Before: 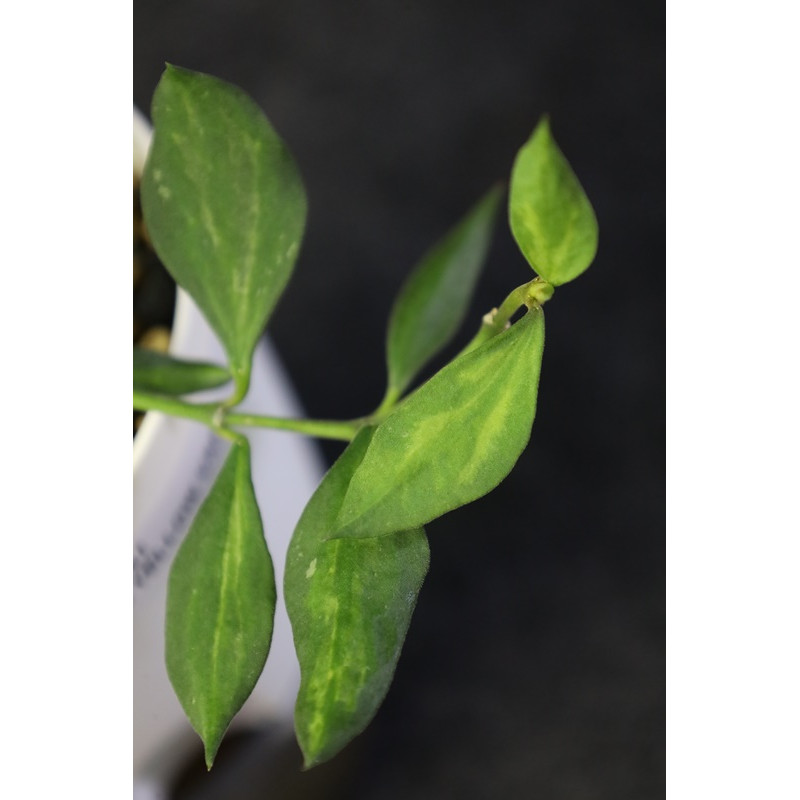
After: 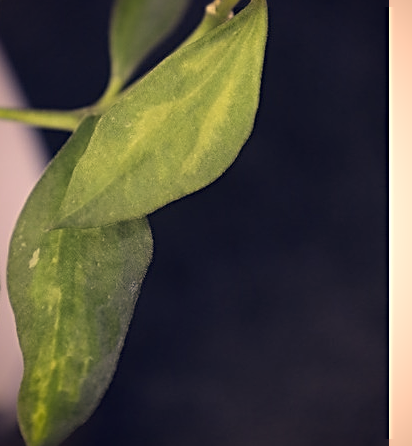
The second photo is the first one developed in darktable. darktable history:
color correction: highlights a* 19.66, highlights b* 28.19, shadows a* 3.37, shadows b* -17.29, saturation 0.716
vignetting: fall-off radius 62.93%, saturation 0.37
sharpen: radius 2.776
crop: left 34.651%, top 38.762%, right 13.821%, bottom 5.451%
